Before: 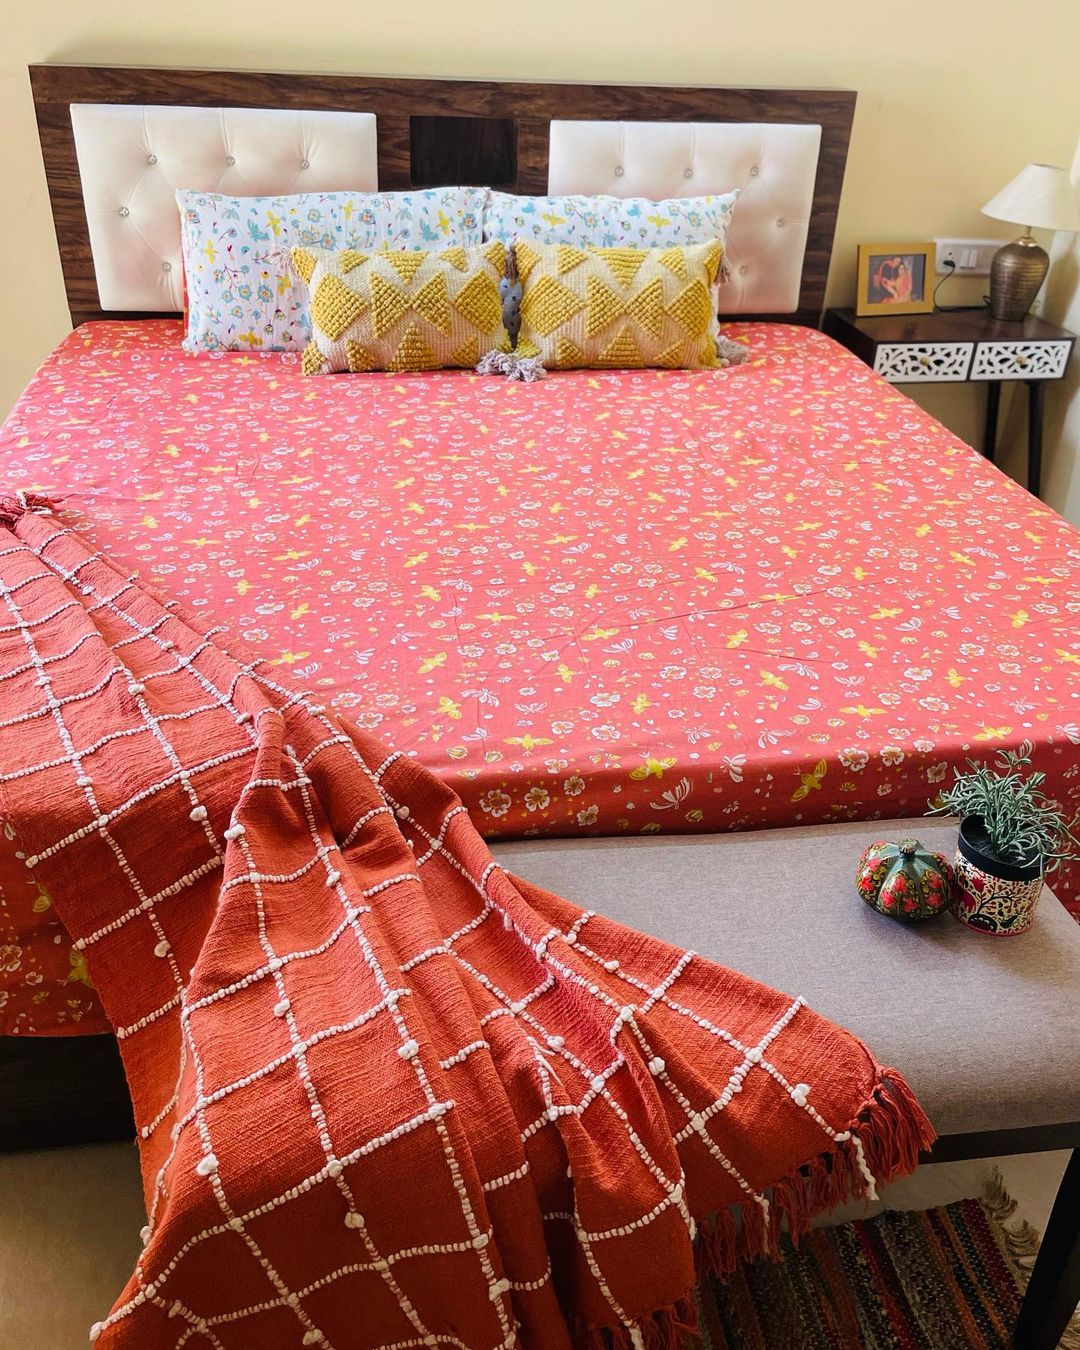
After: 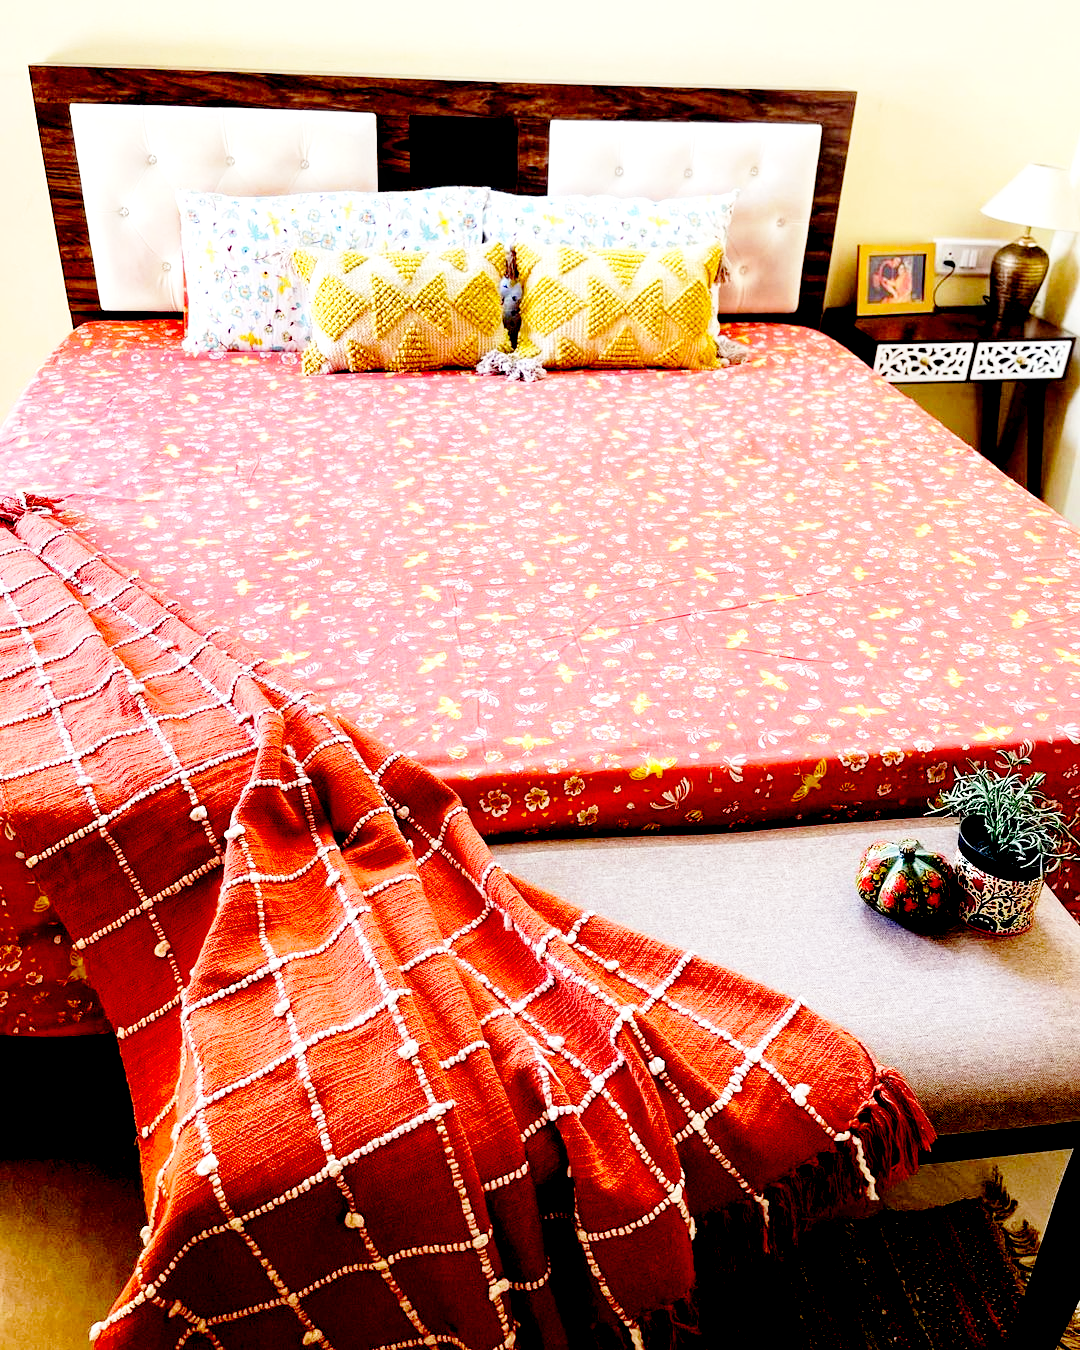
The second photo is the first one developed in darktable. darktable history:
color zones: curves: ch0 [(0.068, 0.464) (0.25, 0.5) (0.48, 0.508) (0.75, 0.536) (0.886, 0.476) (0.967, 0.456)]; ch1 [(0.066, 0.456) (0.25, 0.5) (0.616, 0.508) (0.746, 0.56) (0.934, 0.444)]
base curve: curves: ch0 [(0, 0) (0.028, 0.03) (0.121, 0.232) (0.46, 0.748) (0.859, 0.968) (1, 1)], preserve colors none
exposure: black level correction 0.04, exposure 0.499 EV, compensate highlight preservation false
local contrast: highlights 100%, shadows 98%, detail 119%, midtone range 0.2
tone equalizer: edges refinement/feathering 500, mask exposure compensation -1.57 EV, preserve details no
